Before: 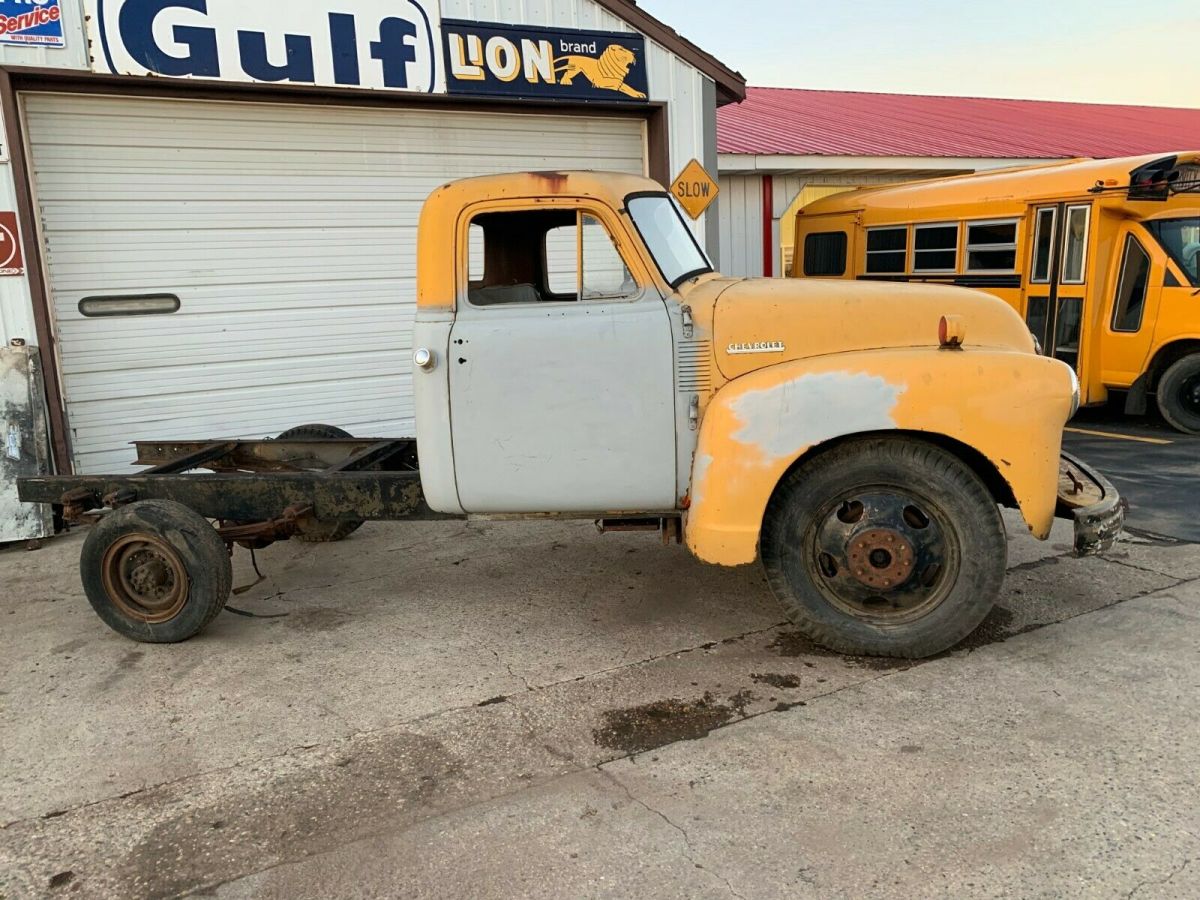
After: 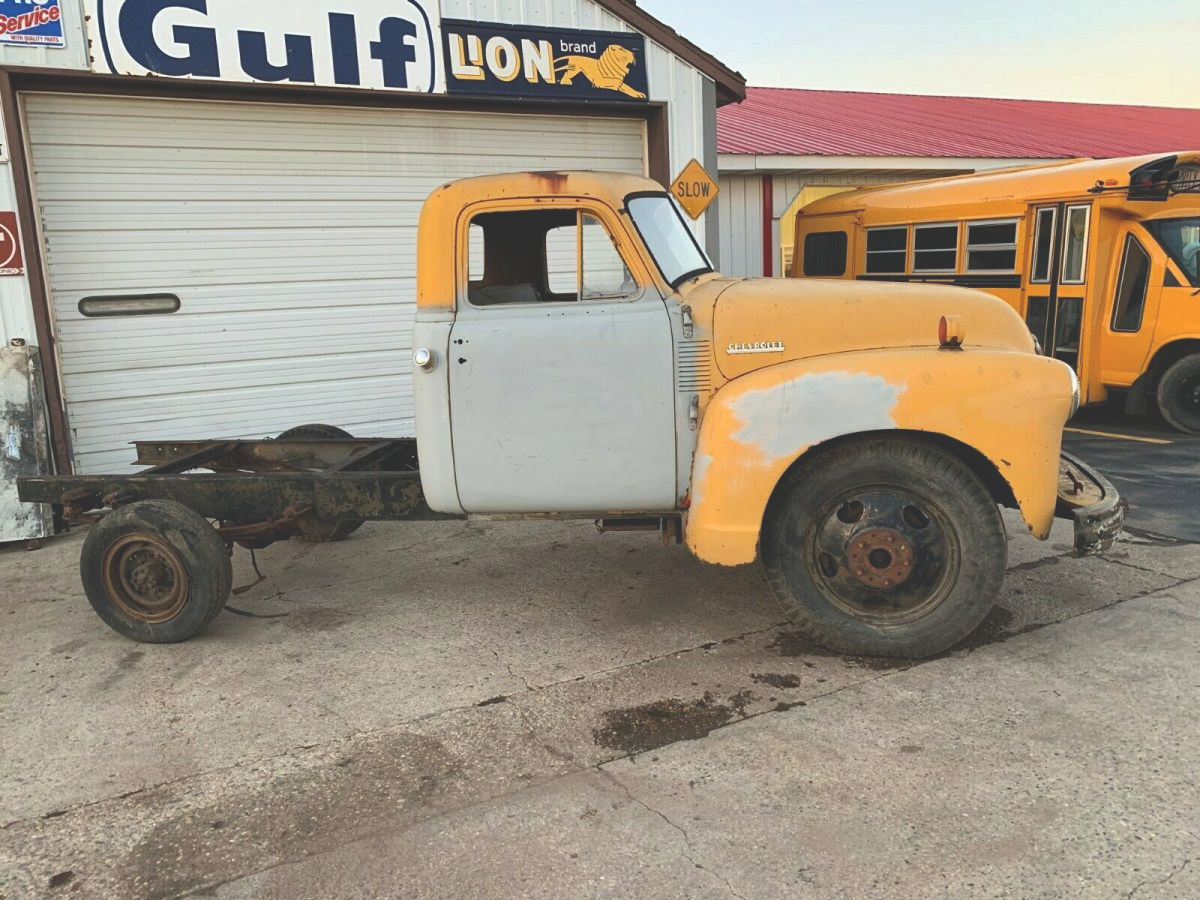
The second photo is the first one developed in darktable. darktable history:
exposure: black level correction -0.028, compensate highlight preservation false
shadows and highlights: shadows 37.27, highlights -28.18, soften with gaussian
